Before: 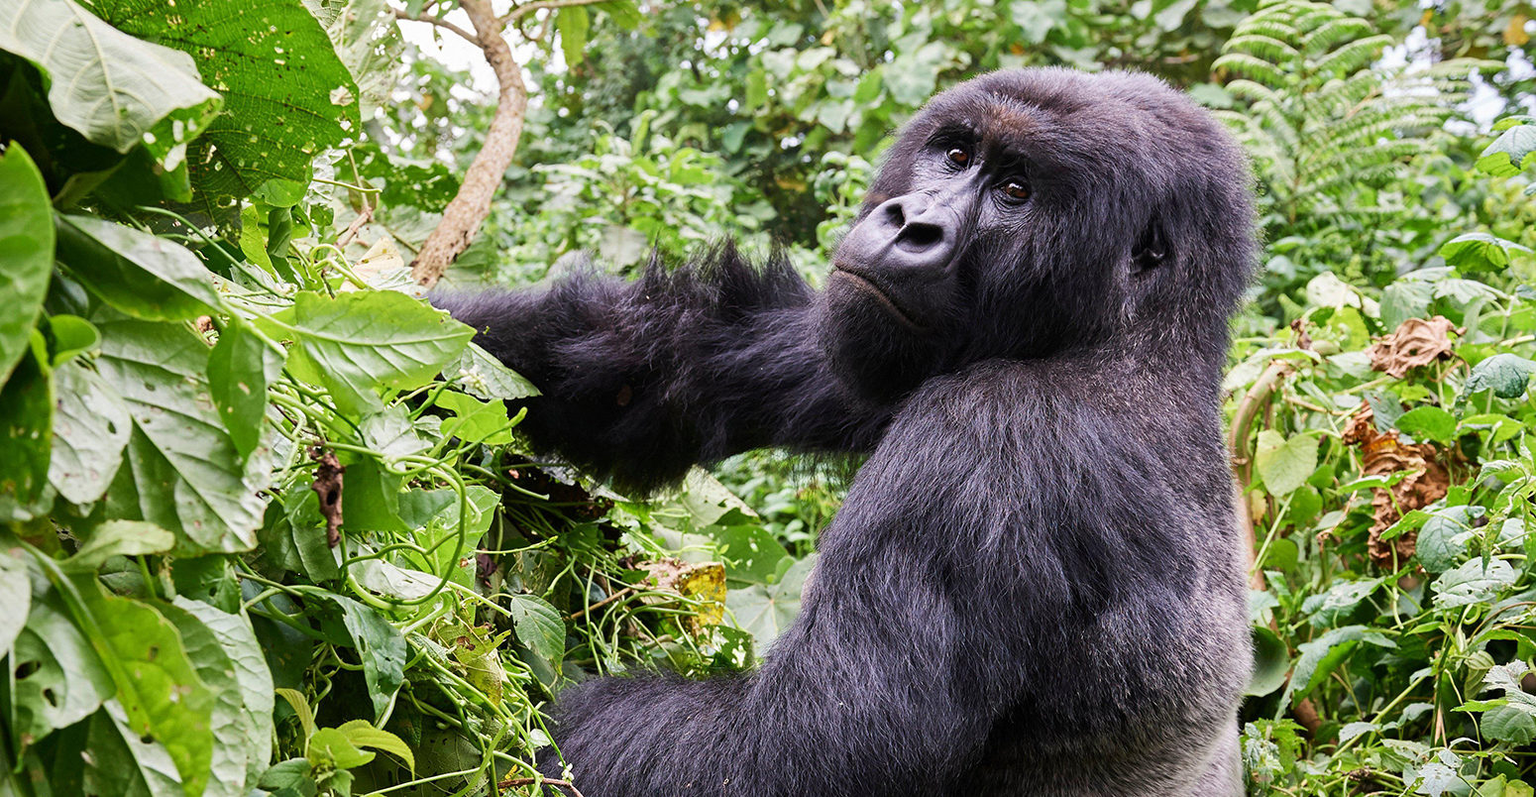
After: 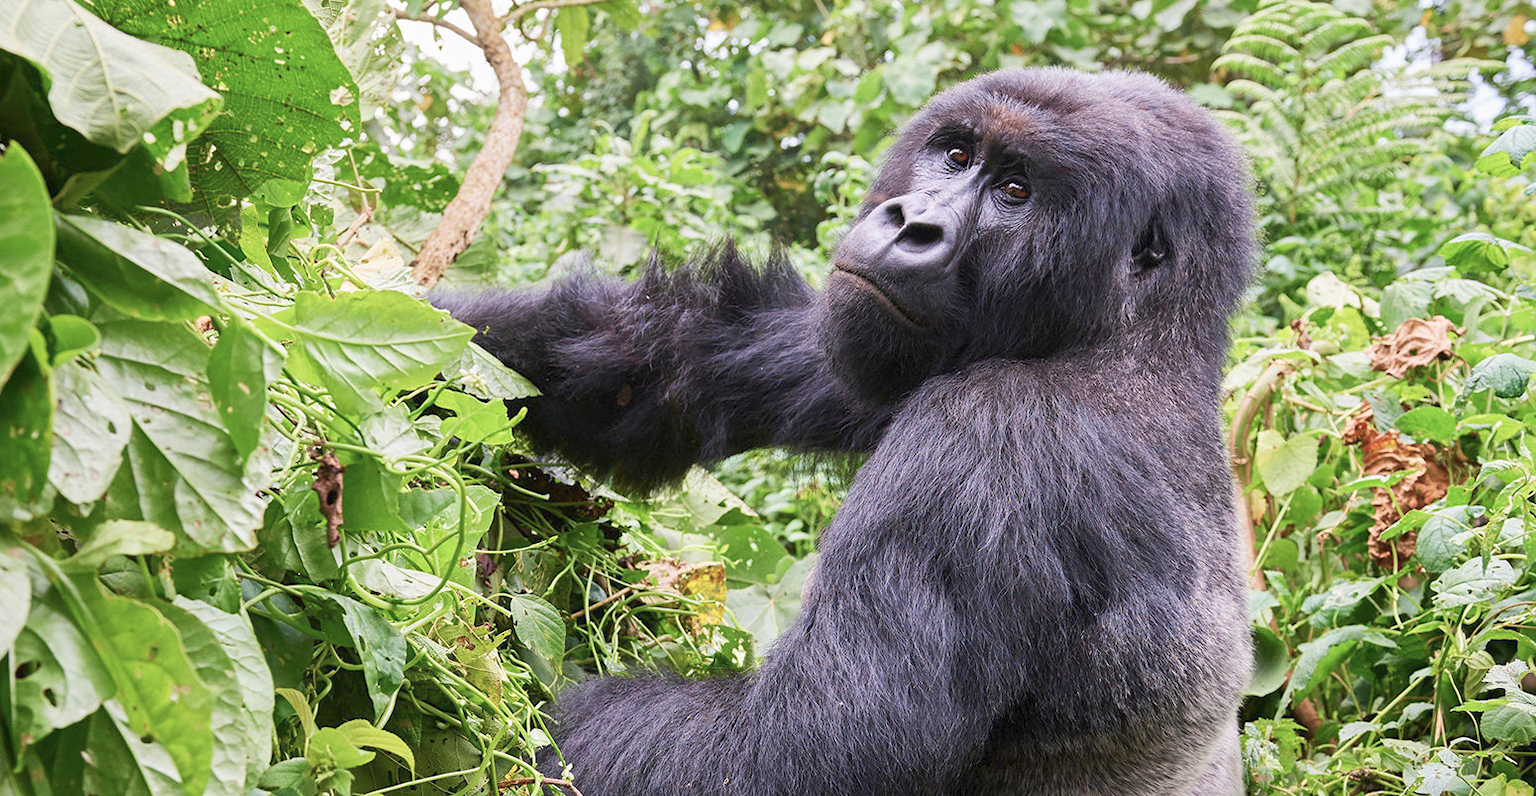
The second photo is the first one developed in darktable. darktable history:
color contrast: green-magenta contrast 1.2, blue-yellow contrast 1.2
color balance rgb: perceptual saturation grading › global saturation -27.94%, hue shift -2.27°, contrast -21.26%
exposure: exposure 0.657 EV, compensate highlight preservation false
